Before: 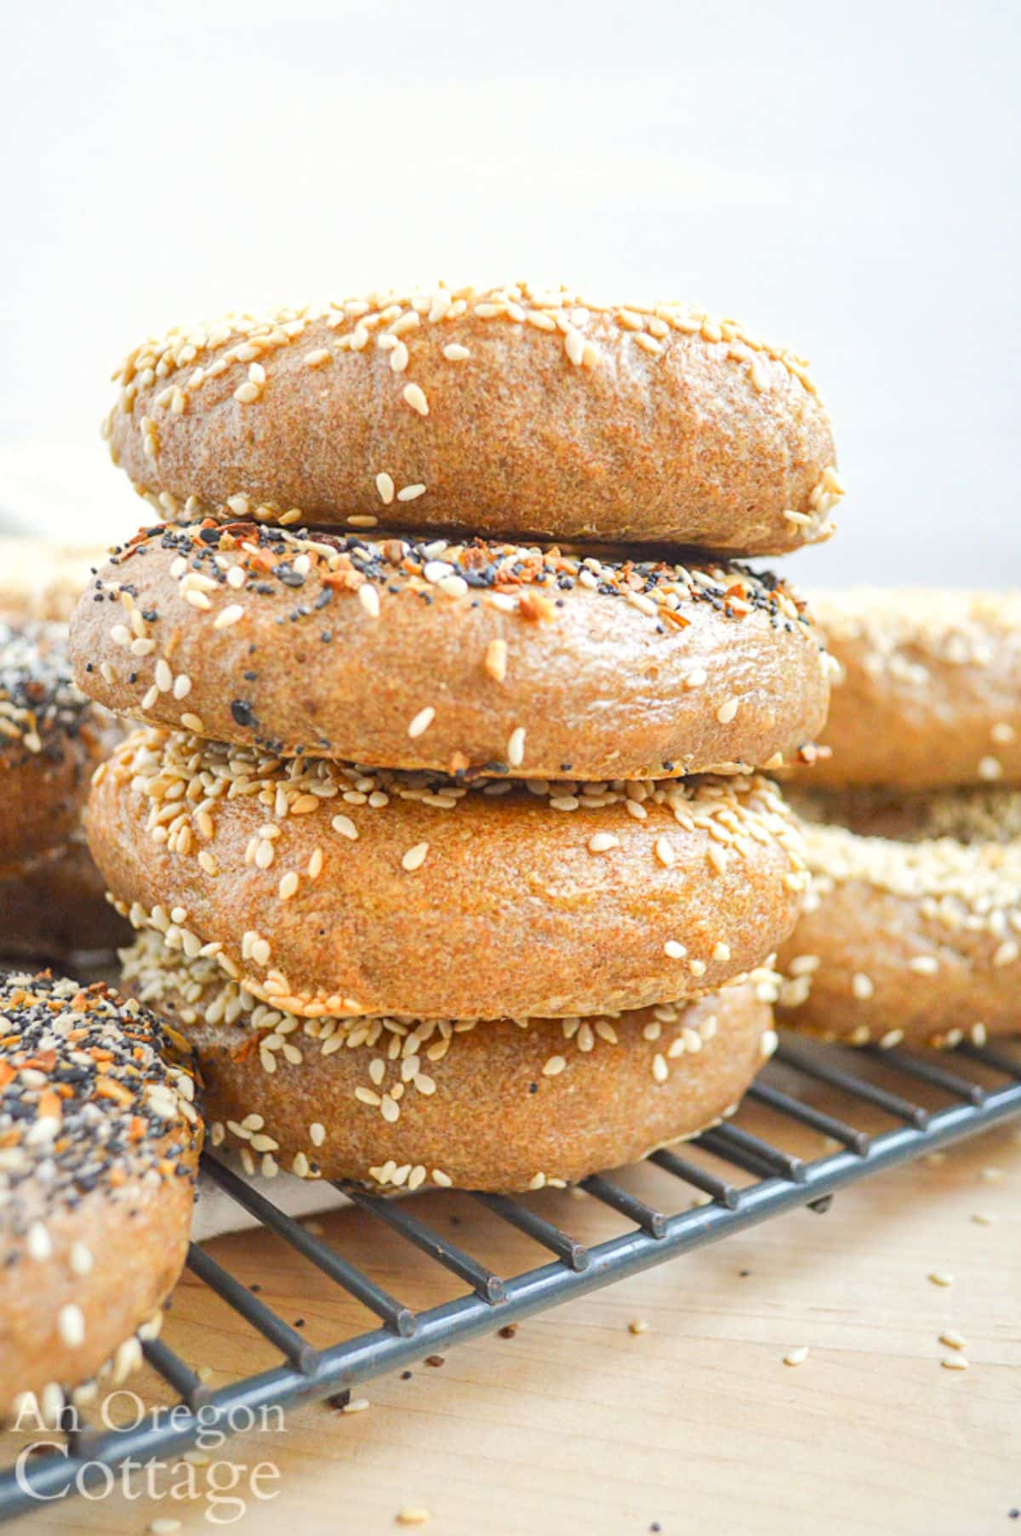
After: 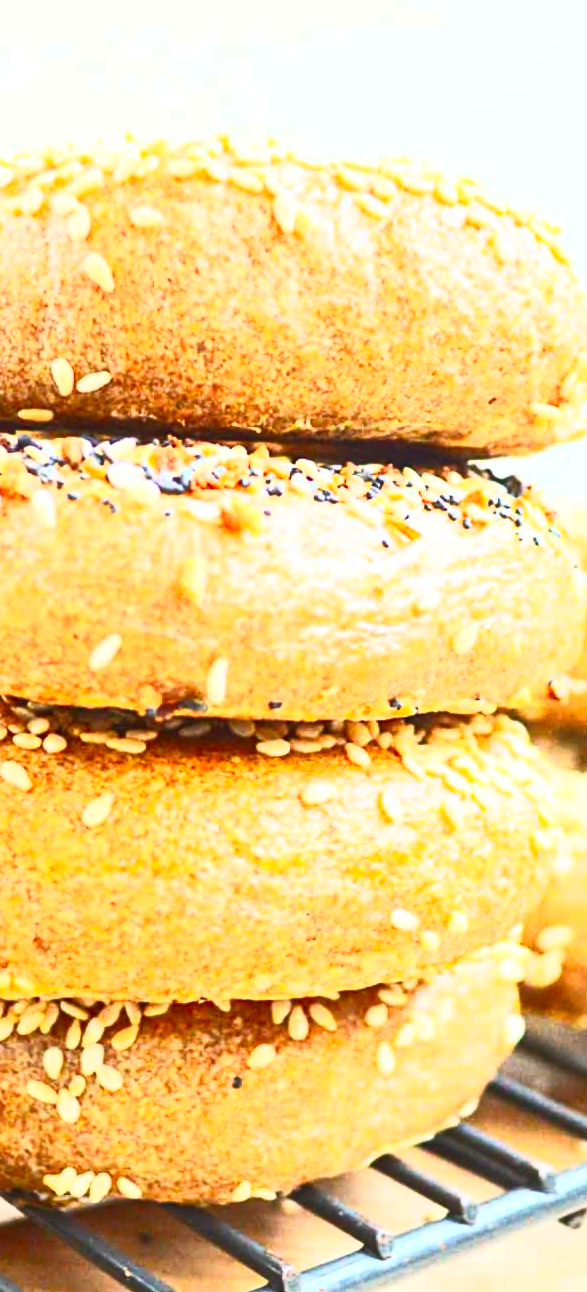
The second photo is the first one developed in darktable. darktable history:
contrast brightness saturation: contrast 0.839, brightness 0.592, saturation 0.585
crop: left 32.54%, top 10.962%, right 18.525%, bottom 17.445%
